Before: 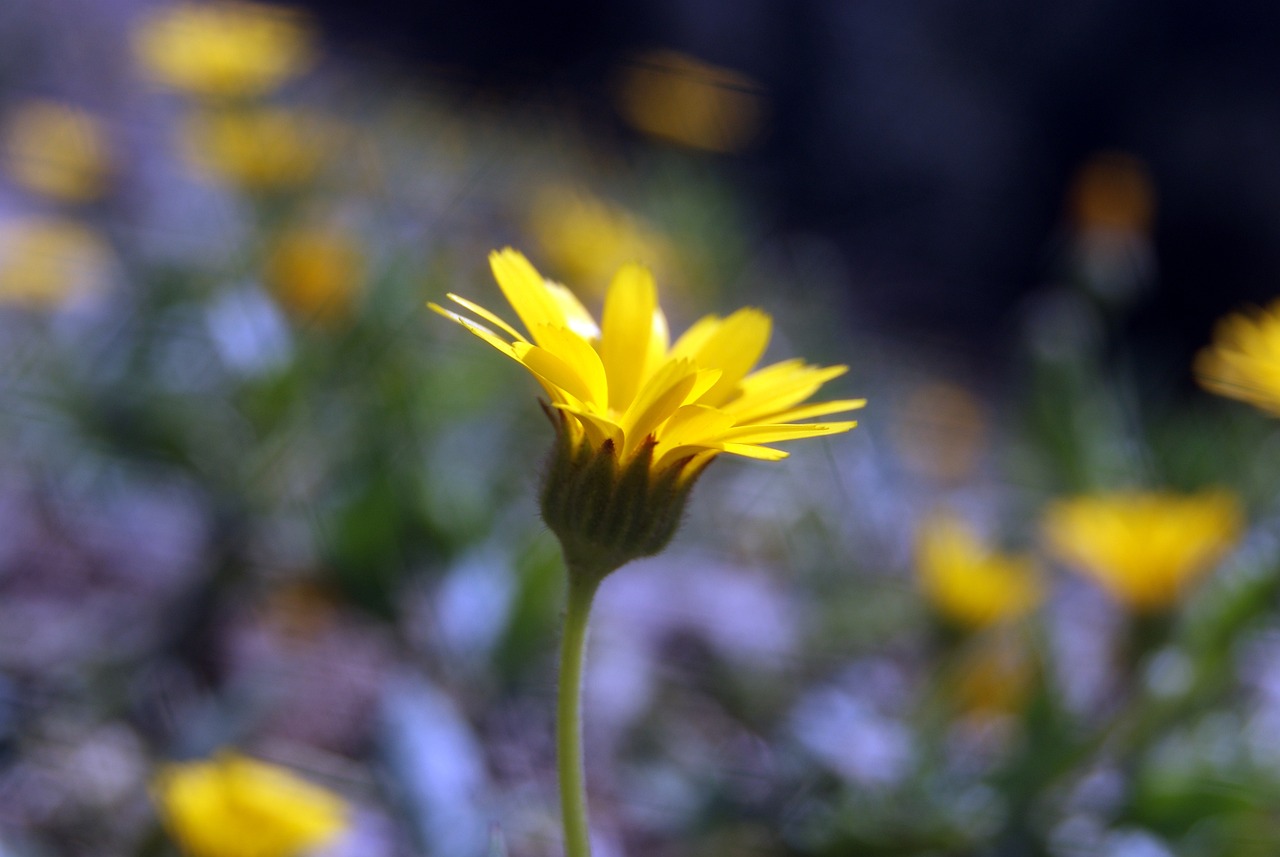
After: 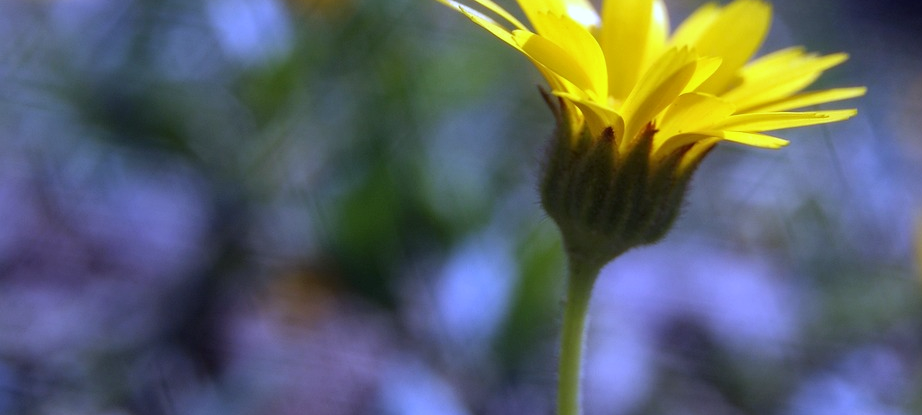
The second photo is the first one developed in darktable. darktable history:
crop: top 36.498%, right 27.964%, bottom 14.995%
local contrast: highlights 100%, shadows 100%, detail 120%, midtone range 0.2
exposure: exposure -0.064 EV, compensate highlight preservation false
white balance: red 0.948, green 1.02, blue 1.176
